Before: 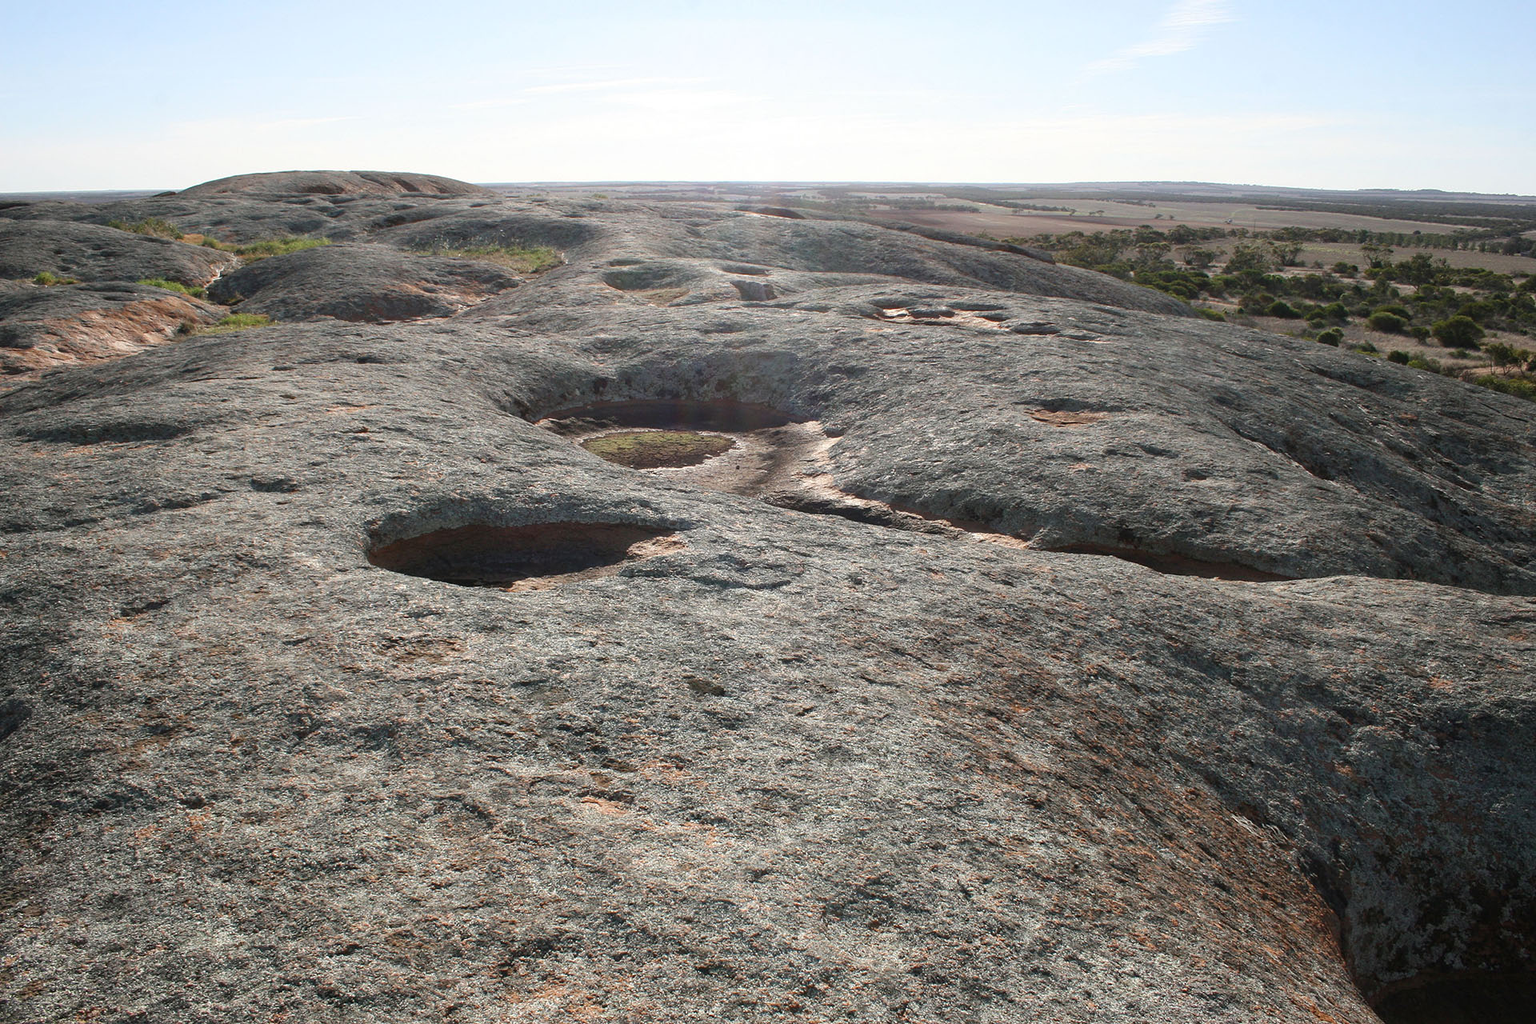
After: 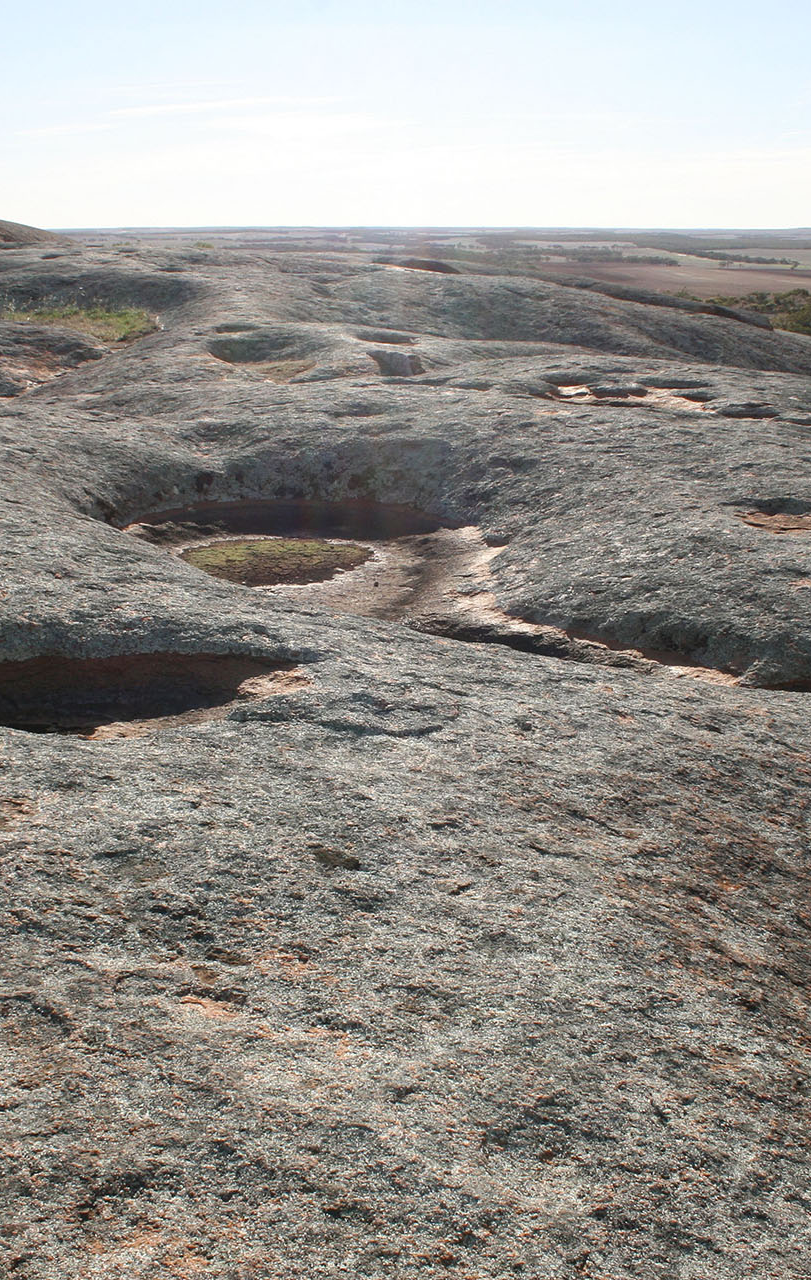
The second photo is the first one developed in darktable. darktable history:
crop: left 28.45%, right 29.263%
